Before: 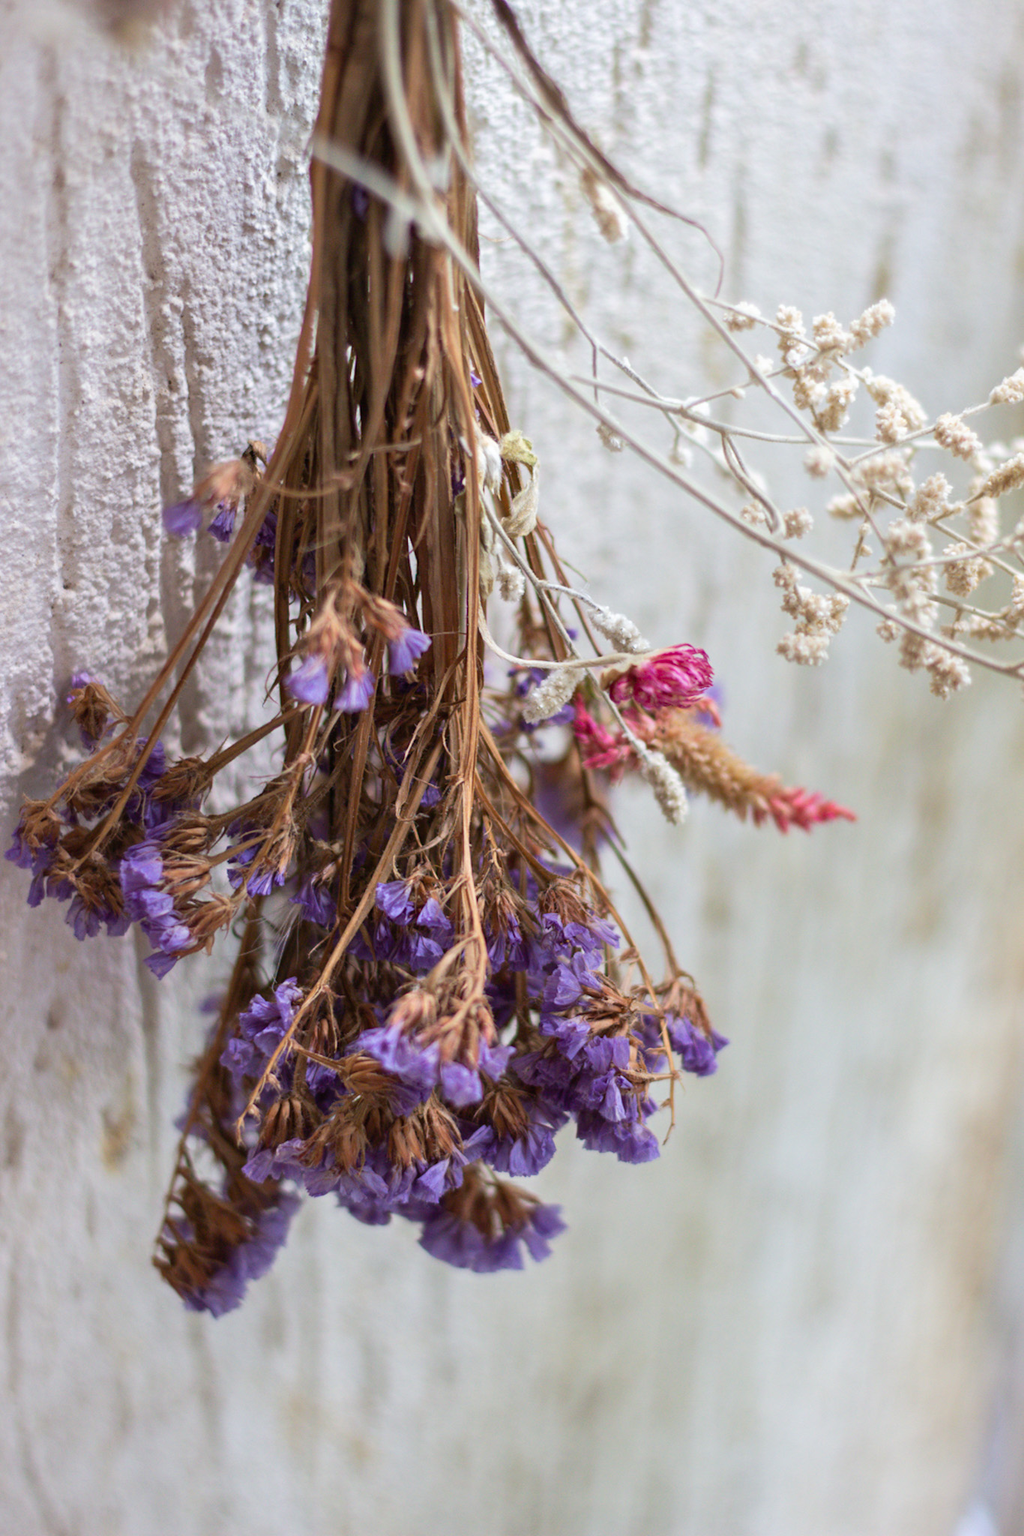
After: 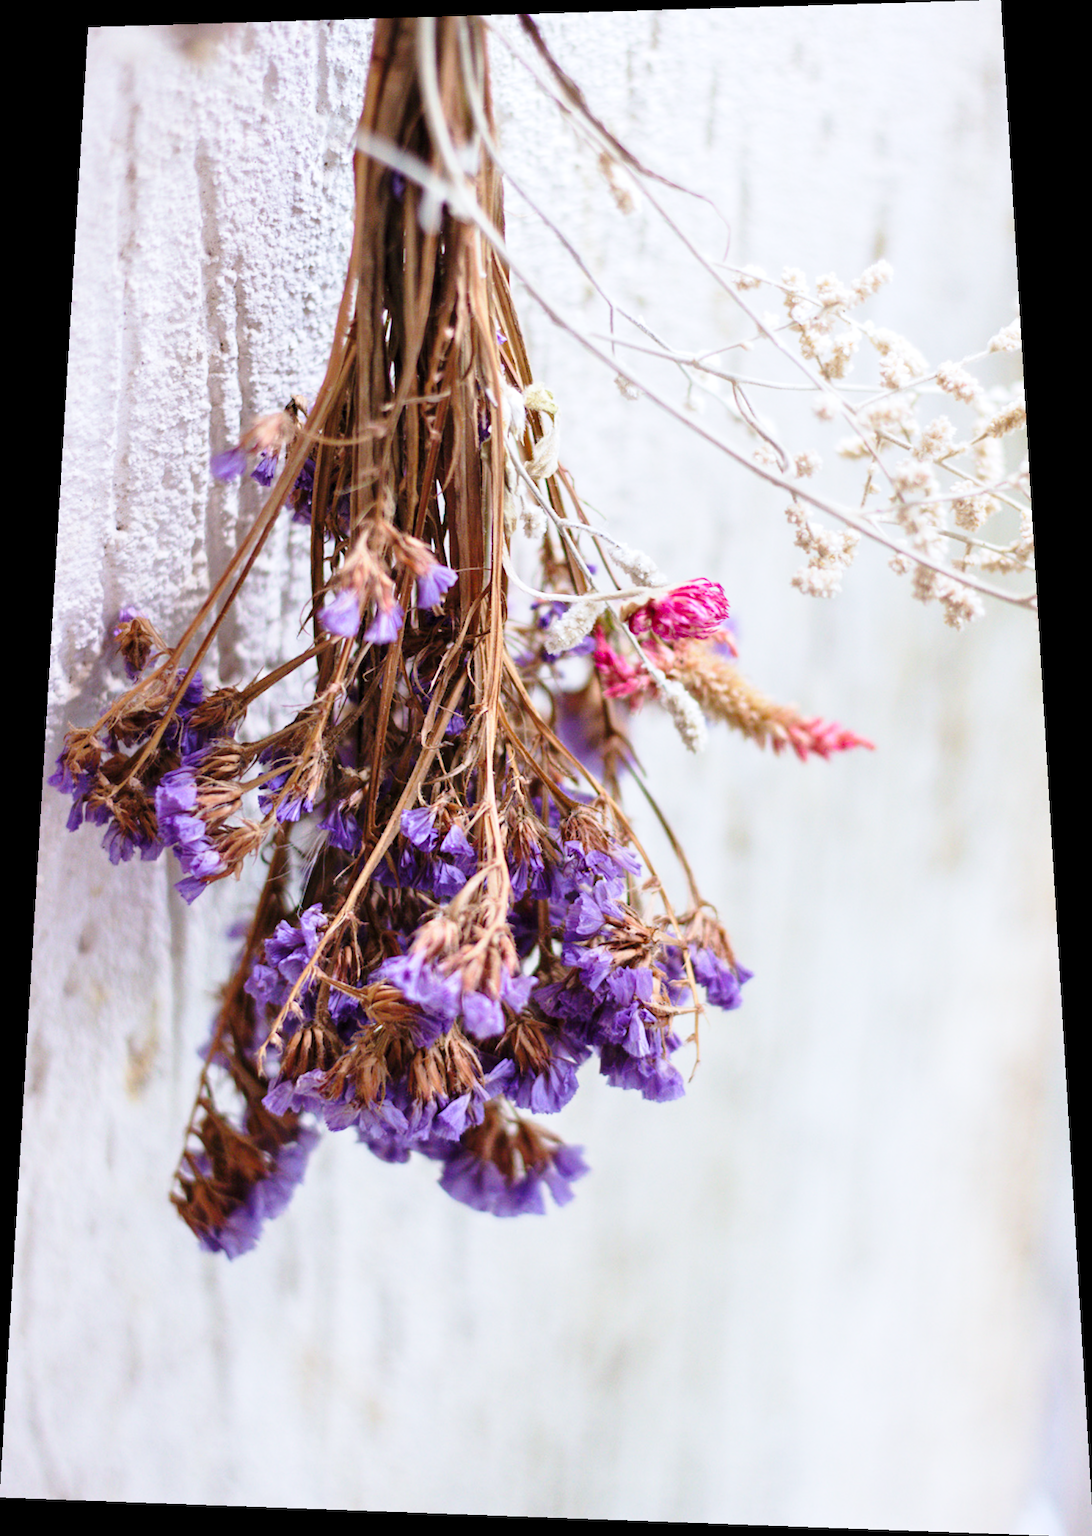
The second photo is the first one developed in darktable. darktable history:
exposure: compensate highlight preservation false
color calibration: illuminant as shot in camera, x 0.358, y 0.373, temperature 4628.91 K
rotate and perspective: rotation 0.128°, lens shift (vertical) -0.181, lens shift (horizontal) -0.044, shear 0.001, automatic cropping off
base curve: curves: ch0 [(0, 0) (0.028, 0.03) (0.121, 0.232) (0.46, 0.748) (0.859, 0.968) (1, 1)], preserve colors none
levels: levels [0.016, 0.5, 0.996]
